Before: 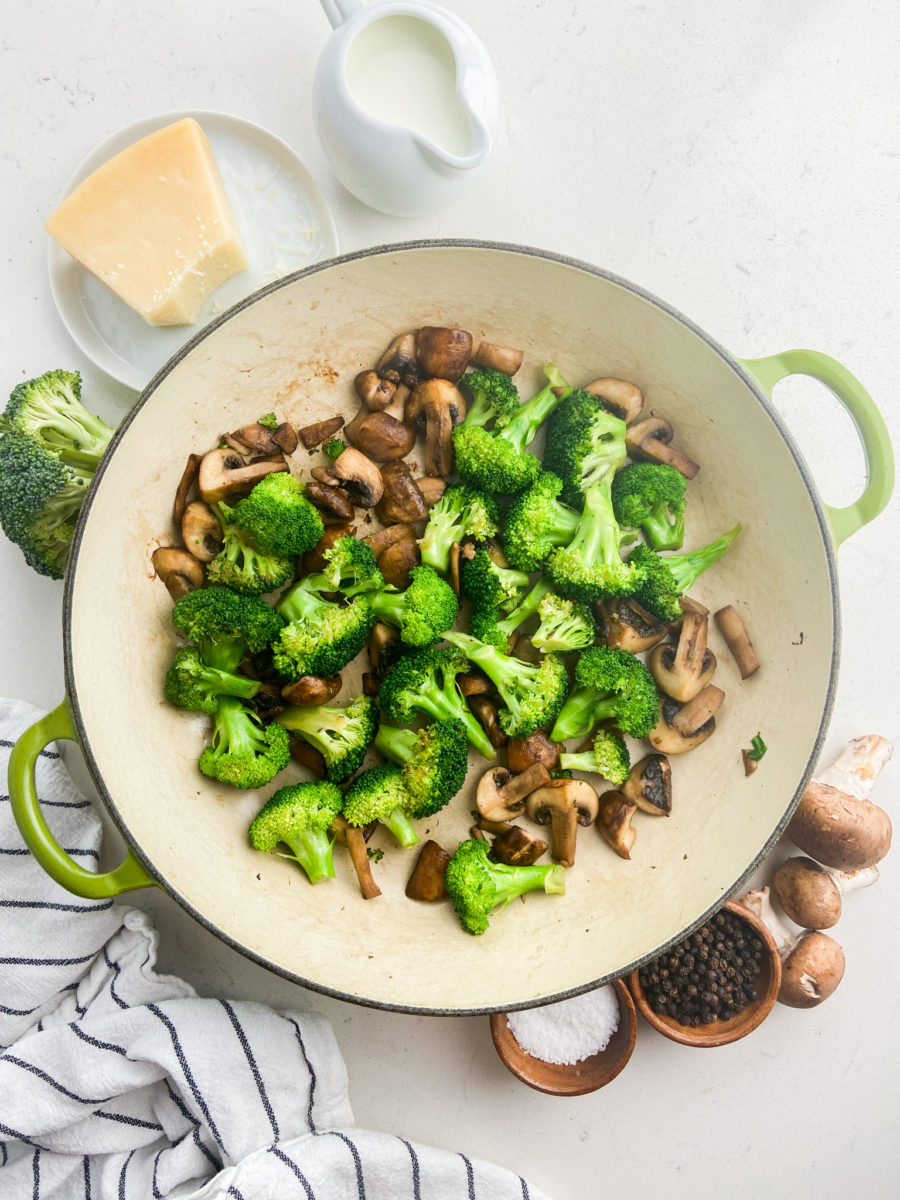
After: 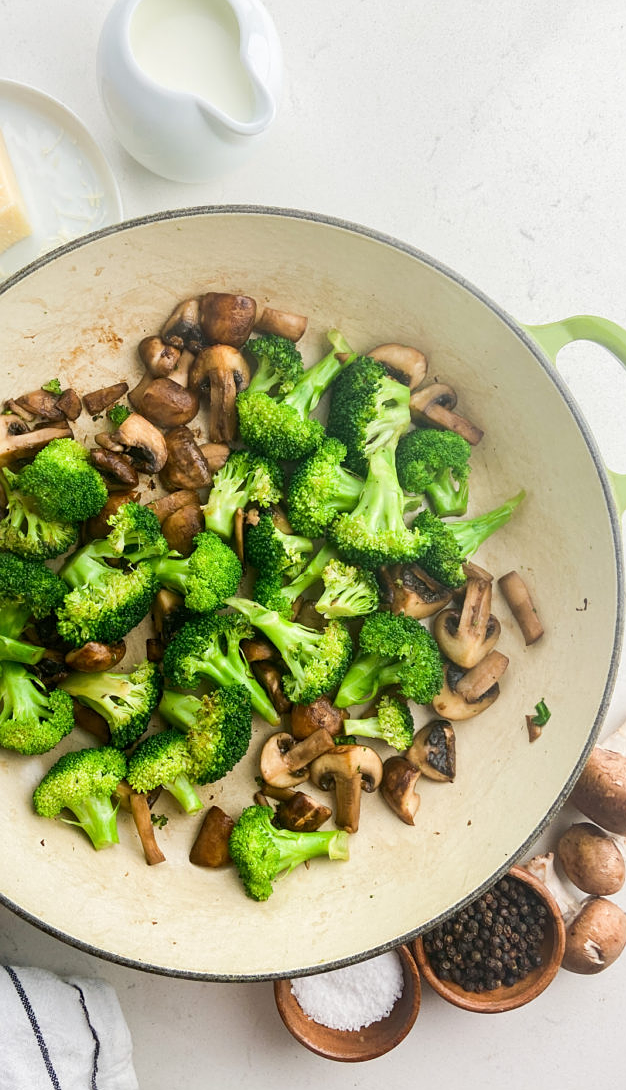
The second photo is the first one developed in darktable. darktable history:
sharpen: radius 1.272, amount 0.305, threshold 0
crop and rotate: left 24.034%, top 2.838%, right 6.406%, bottom 6.299%
